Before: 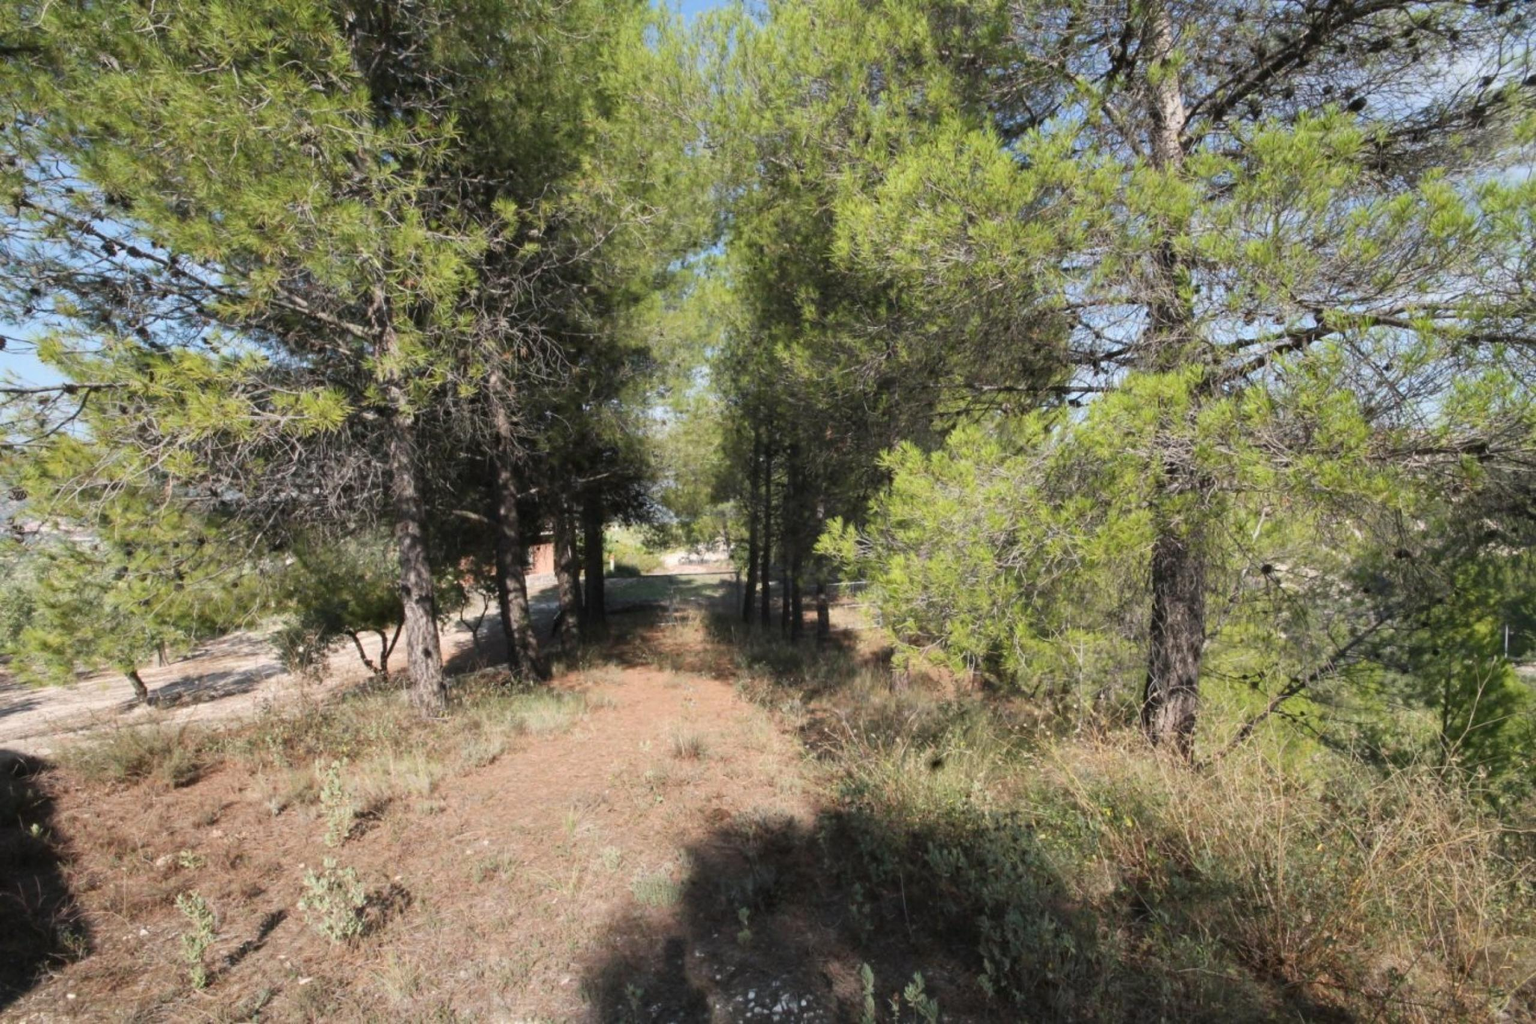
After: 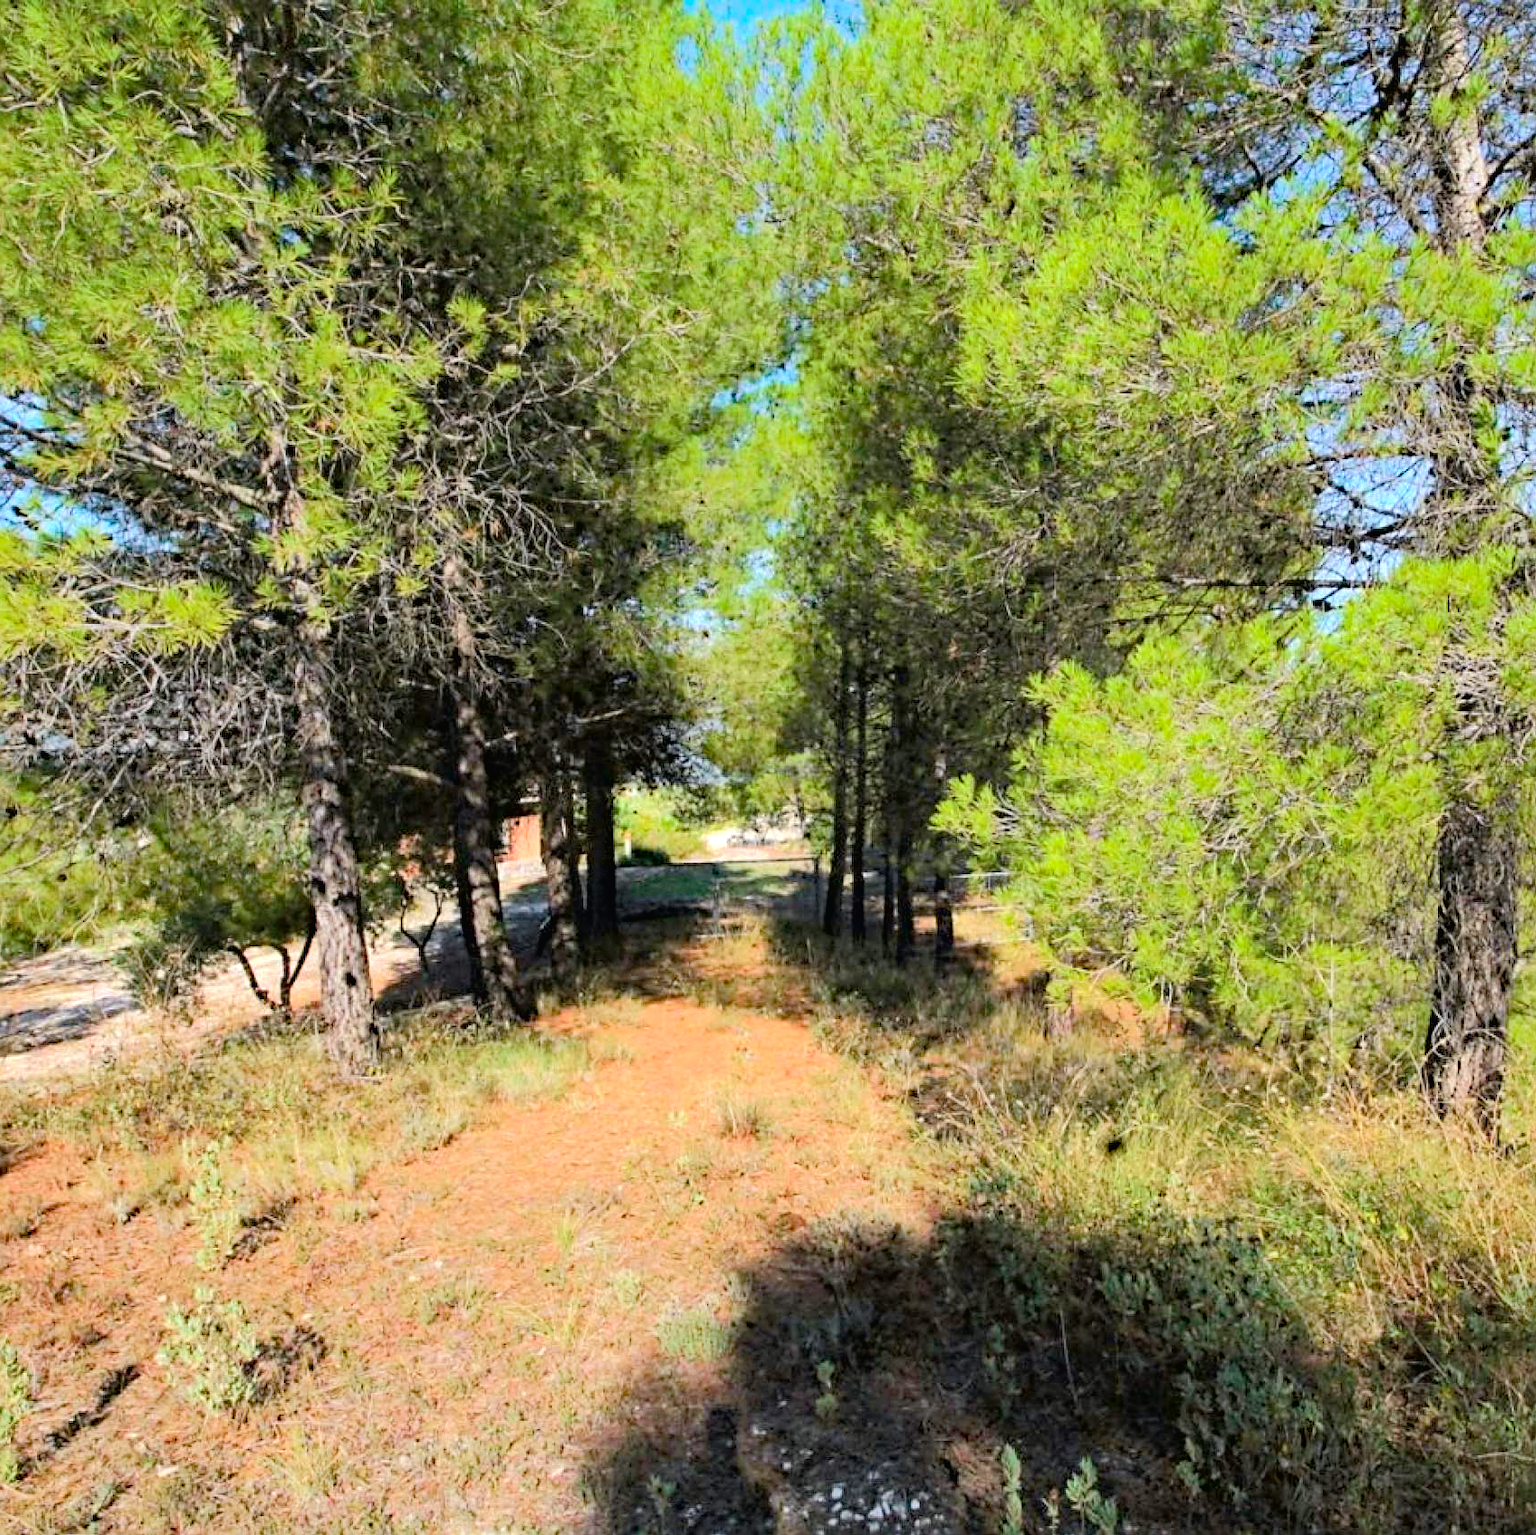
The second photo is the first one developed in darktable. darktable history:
contrast brightness saturation: brightness 0.15
crop and rotate: left 12.648%, right 20.685%
white balance: red 0.982, blue 1.018
tone equalizer: -8 EV -0.55 EV
color balance rgb: perceptual saturation grading › global saturation 20%, global vibrance 20%
sharpen: on, module defaults
tone curve: curves: ch0 [(0, 0.013) (0.054, 0.018) (0.205, 0.191) (0.289, 0.292) (0.39, 0.424) (0.493, 0.551) (0.666, 0.743) (0.795, 0.841) (1, 0.998)]; ch1 [(0, 0) (0.385, 0.343) (0.439, 0.415) (0.494, 0.495) (0.501, 0.501) (0.51, 0.509) (0.548, 0.554) (0.586, 0.614) (0.66, 0.706) (0.783, 0.804) (1, 1)]; ch2 [(0, 0) (0.304, 0.31) (0.403, 0.399) (0.441, 0.428) (0.47, 0.469) (0.498, 0.496) (0.524, 0.538) (0.566, 0.579) (0.633, 0.665) (0.7, 0.711) (1, 1)], color space Lab, independent channels, preserve colors none
haze removal: strength 0.5, distance 0.43, compatibility mode true, adaptive false
